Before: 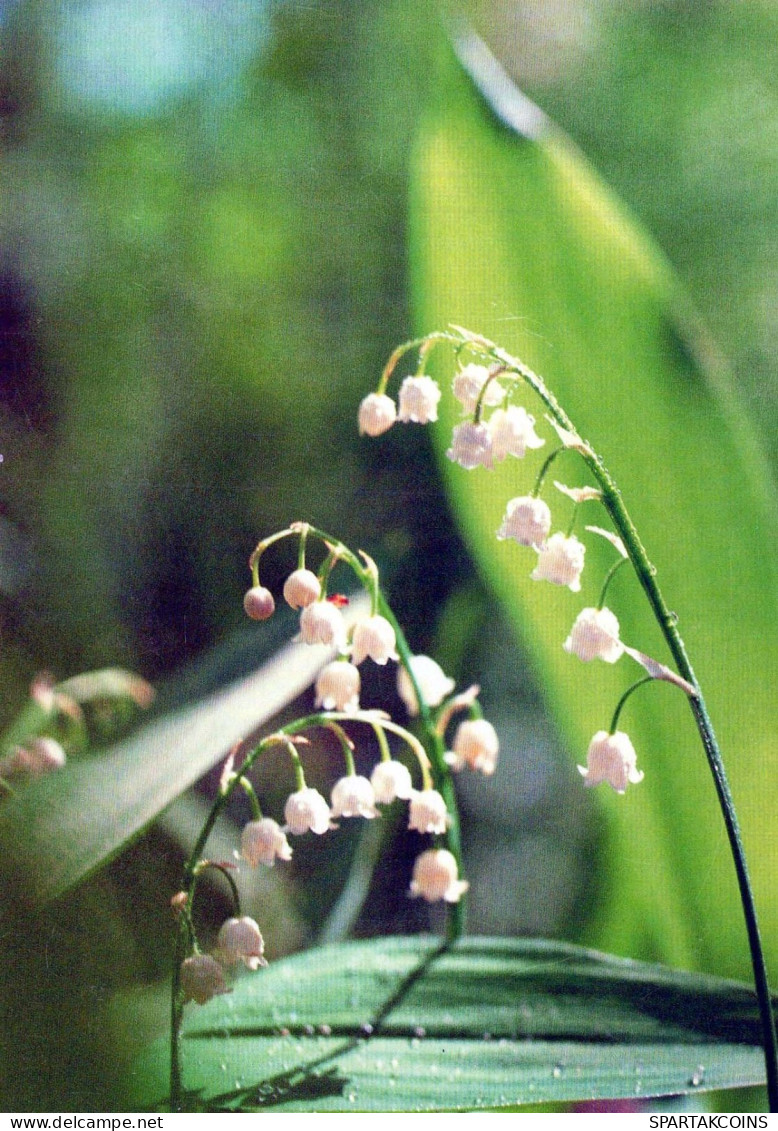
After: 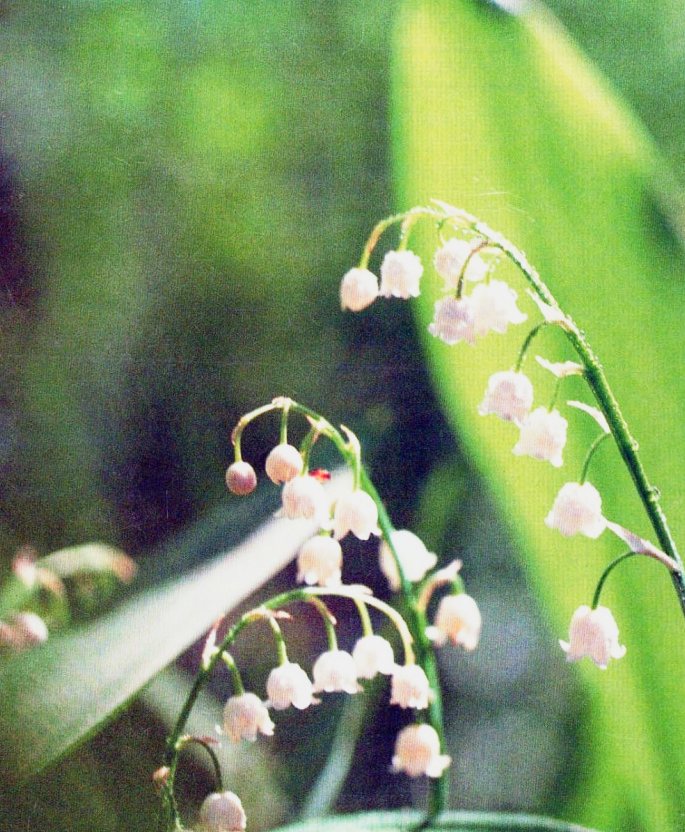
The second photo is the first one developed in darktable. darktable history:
crop and rotate: left 2.393%, top 11.111%, right 9.535%, bottom 15.298%
base curve: curves: ch0 [(0, 0) (0.088, 0.125) (0.176, 0.251) (0.354, 0.501) (0.613, 0.749) (1, 0.877)], preserve colors none
